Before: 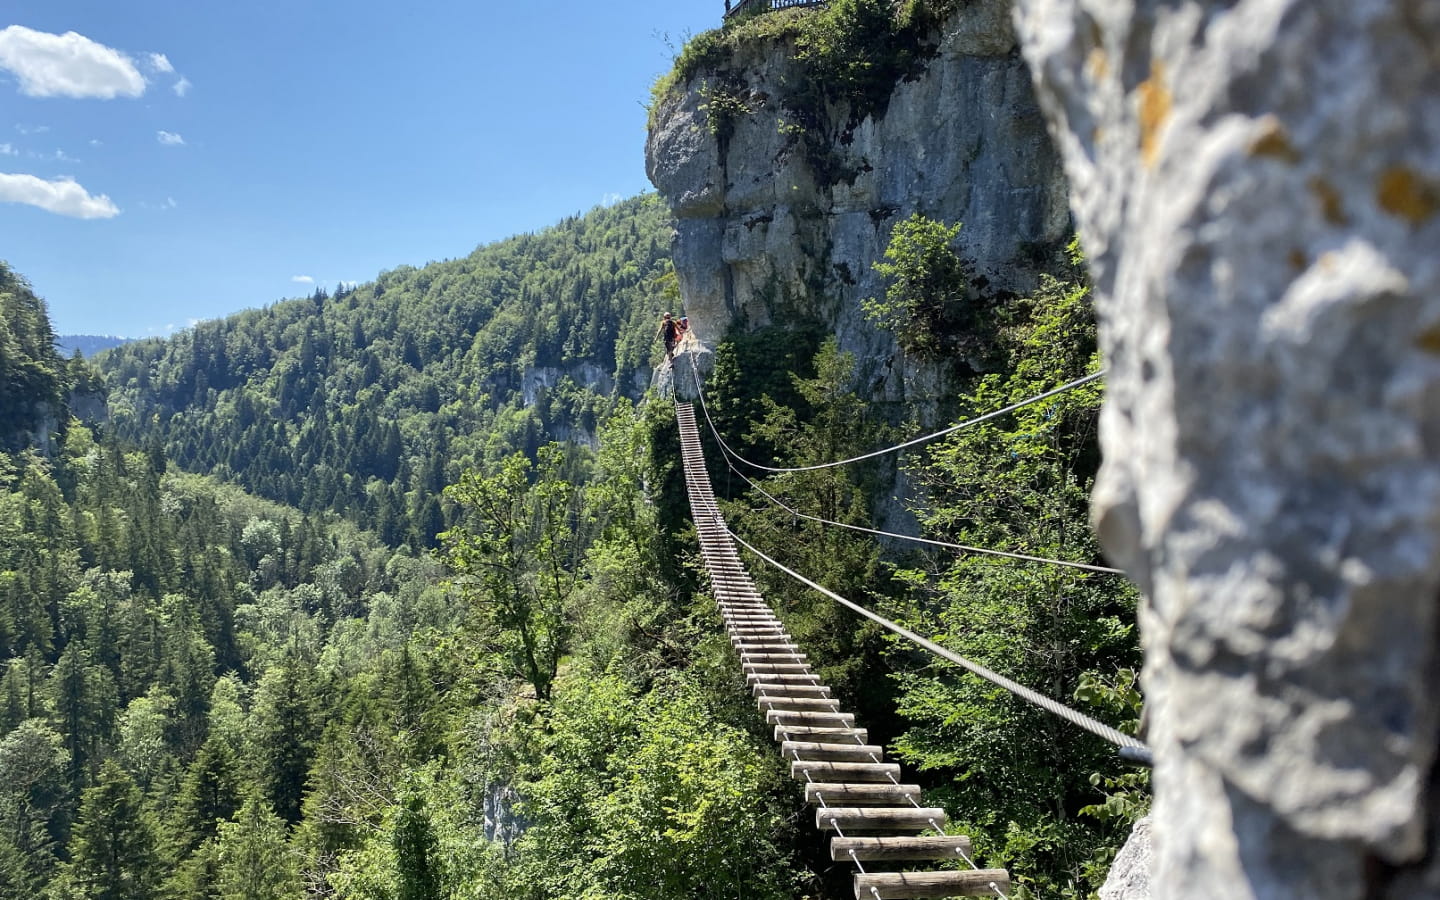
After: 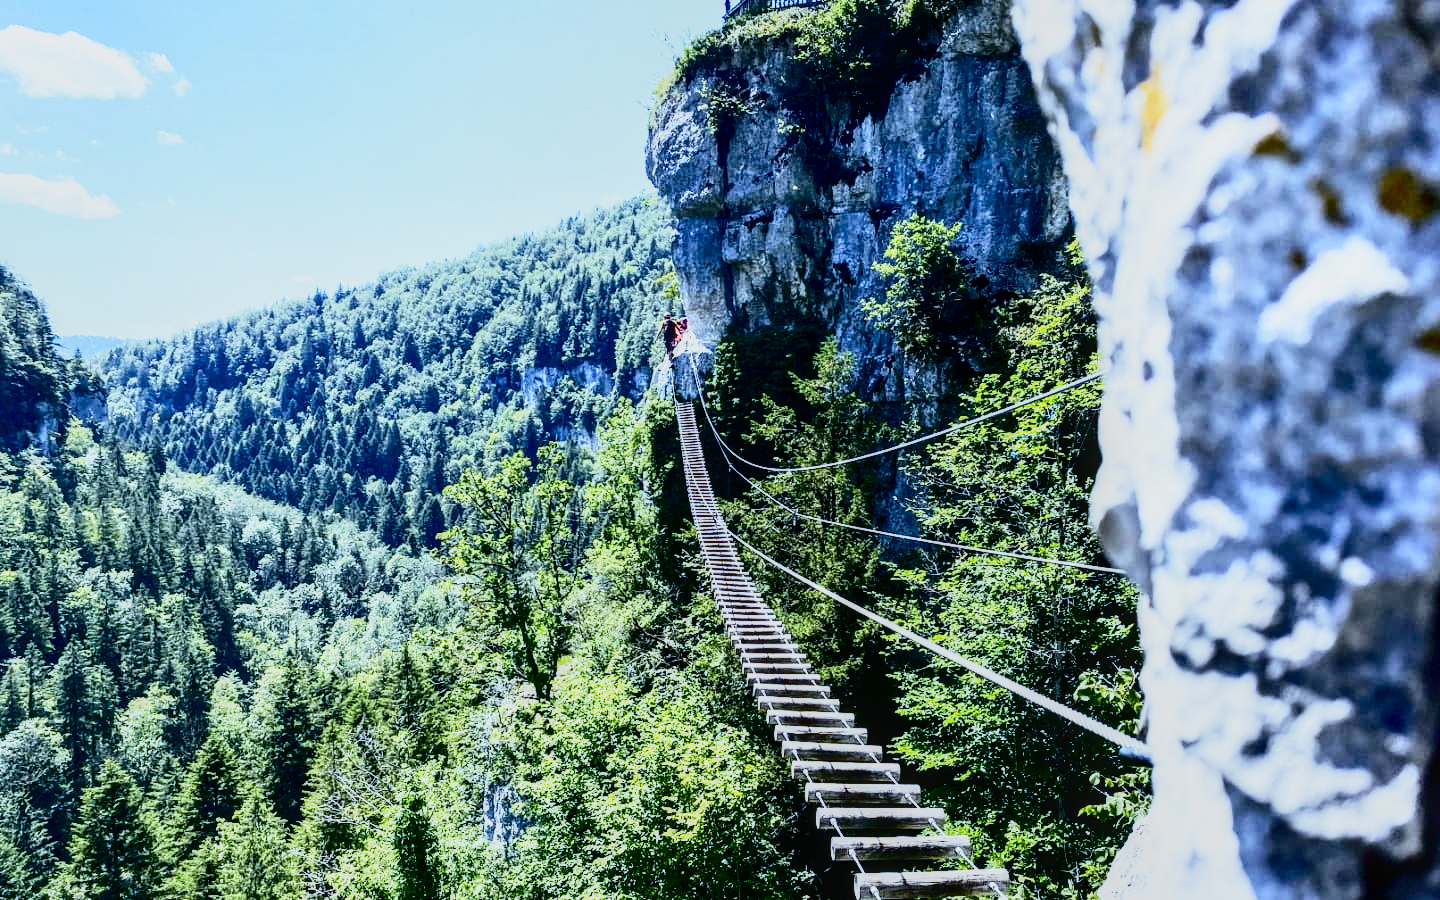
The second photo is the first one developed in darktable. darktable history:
white balance: red 0.871, blue 1.249
tone curve: curves: ch0 [(0, 0) (0.091, 0.066) (0.184, 0.16) (0.491, 0.519) (0.748, 0.765) (1, 0.919)]; ch1 [(0, 0) (0.179, 0.173) (0.322, 0.32) (0.424, 0.424) (0.502, 0.5) (0.56, 0.575) (0.631, 0.675) (0.777, 0.806) (1, 1)]; ch2 [(0, 0) (0.434, 0.447) (0.497, 0.498) (0.539, 0.566) (0.676, 0.691) (1, 1)], color space Lab, independent channels, preserve colors none
local contrast: detail 130%
base curve: curves: ch0 [(0, 0) (0.012, 0.01) (0.073, 0.168) (0.31, 0.711) (0.645, 0.957) (1, 1)], preserve colors none
contrast brightness saturation: contrast 0.24, brightness -0.24, saturation 0.14
